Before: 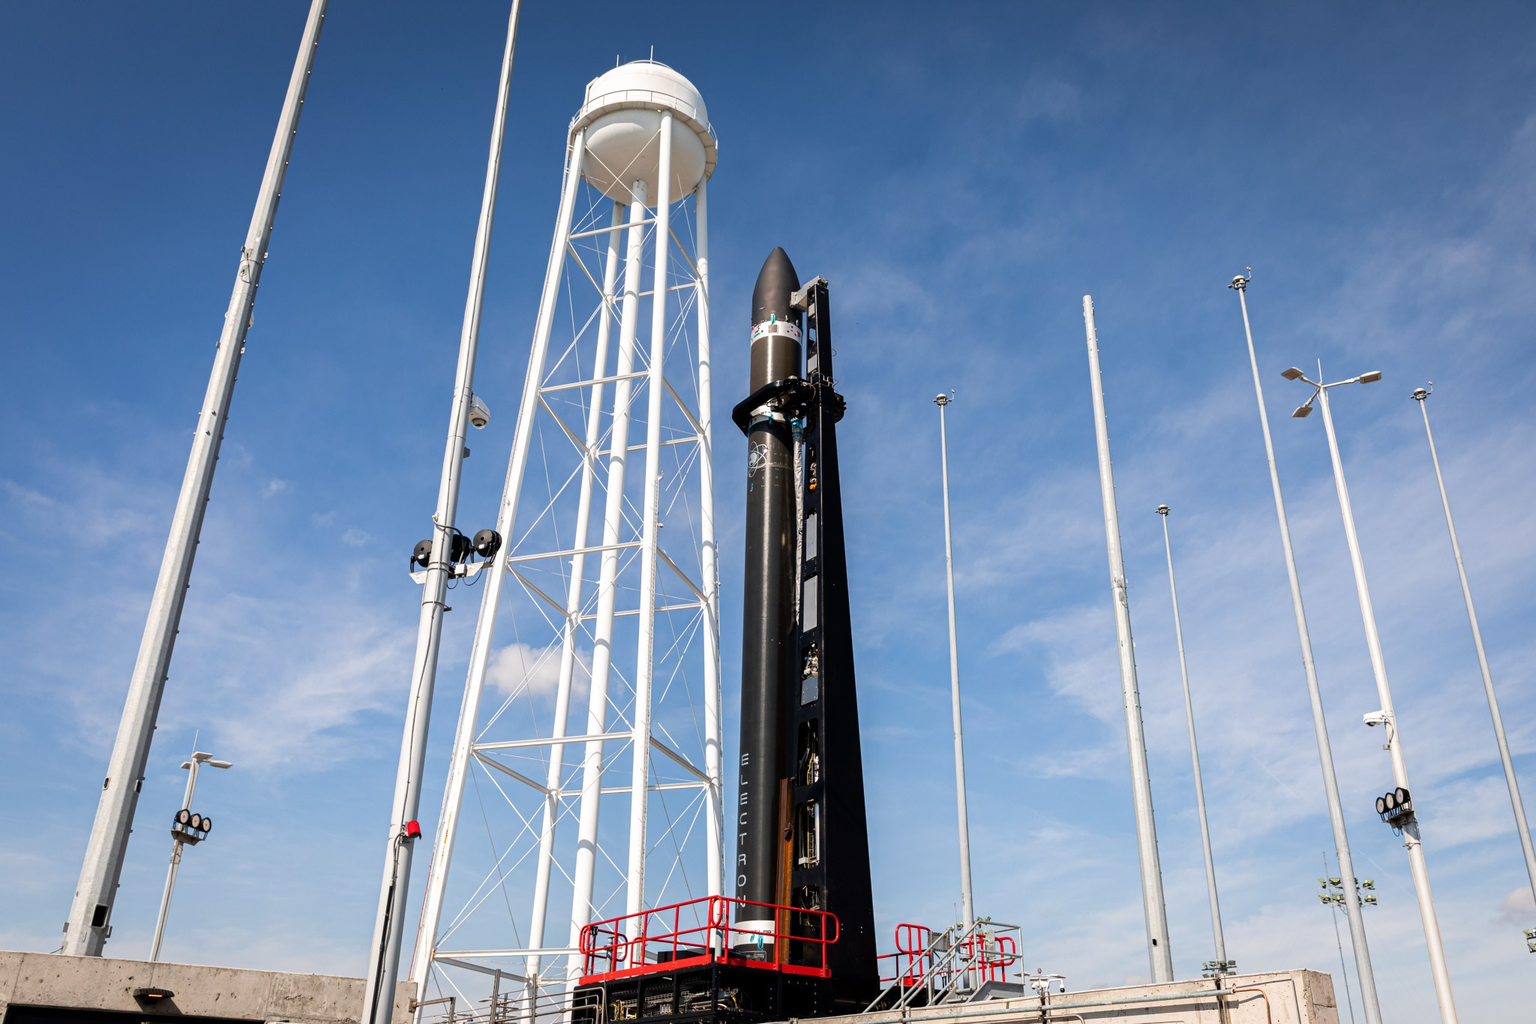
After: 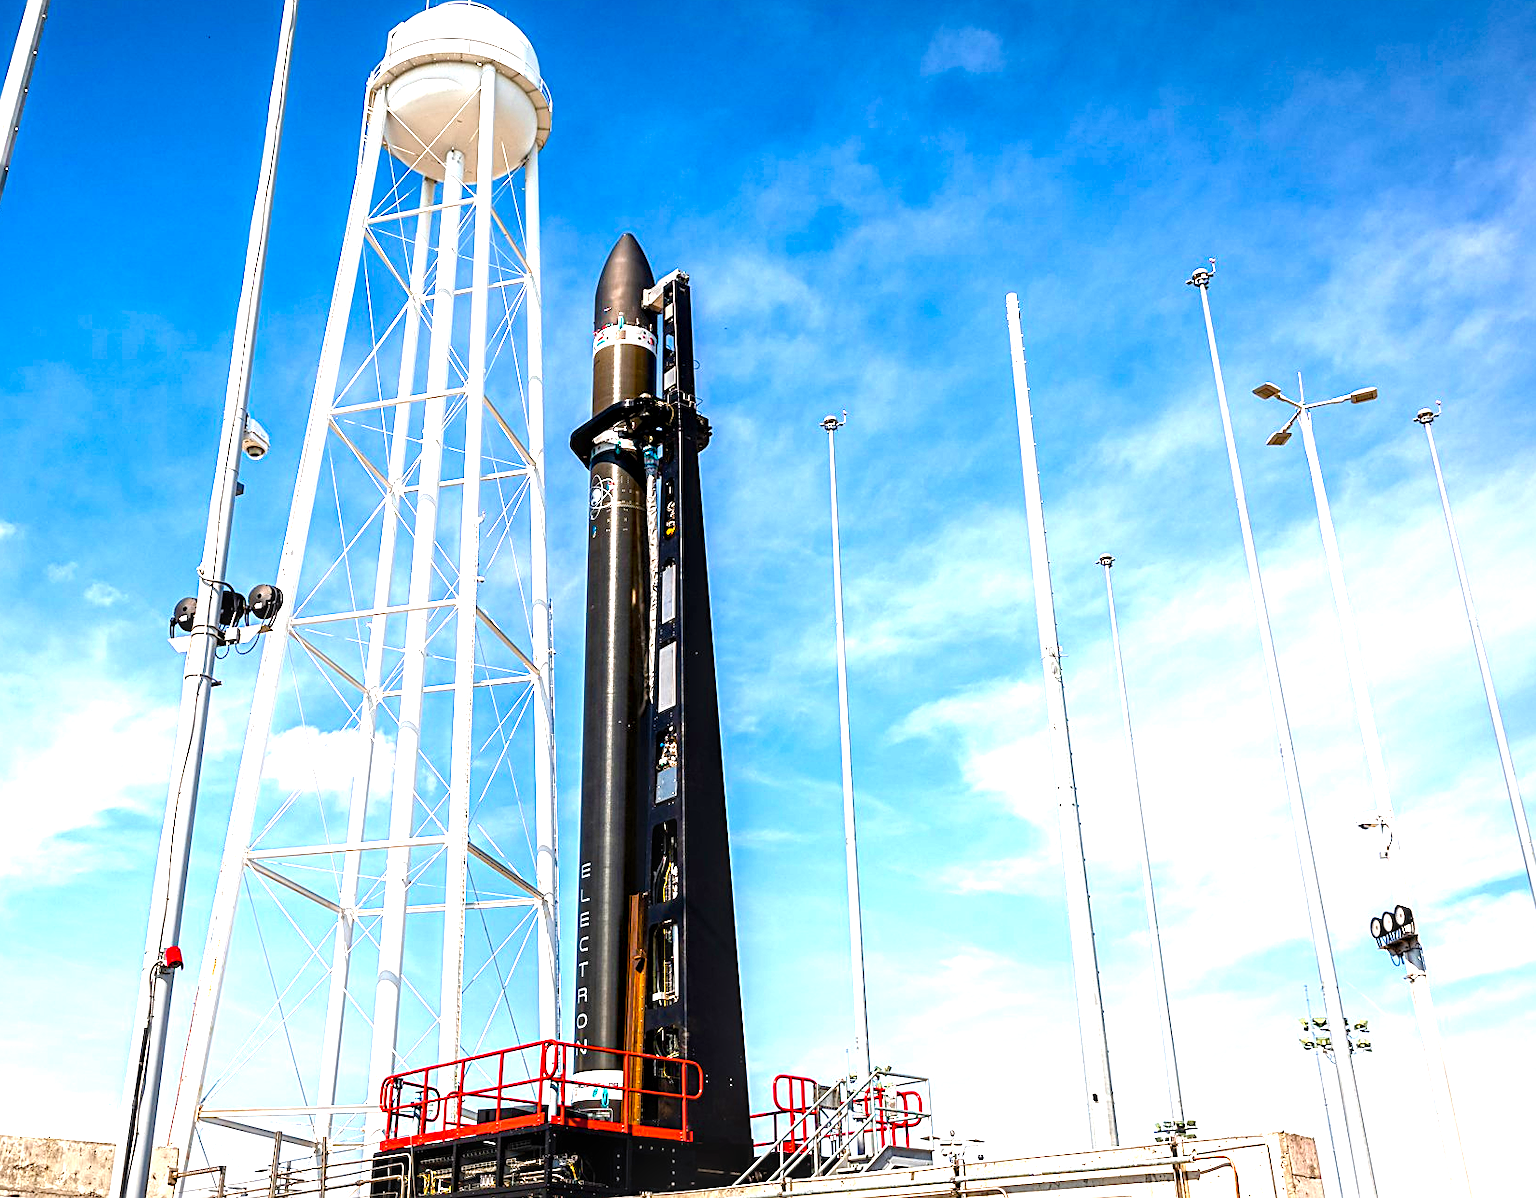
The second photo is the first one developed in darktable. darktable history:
crop and rotate: left 17.852%, top 5.835%, right 1.704%
exposure: black level correction 0, exposure 0.953 EV, compensate exposure bias true, compensate highlight preservation false
tone equalizer: edges refinement/feathering 500, mask exposure compensation -1.57 EV, preserve details no
color balance rgb: linear chroma grading › global chroma 14.856%, perceptual saturation grading › global saturation 46.088%, perceptual saturation grading › highlights -50.195%, perceptual saturation grading › shadows 30.342%, global vibrance 35.535%, contrast 10.541%
local contrast: detail 160%
sharpen: on, module defaults
